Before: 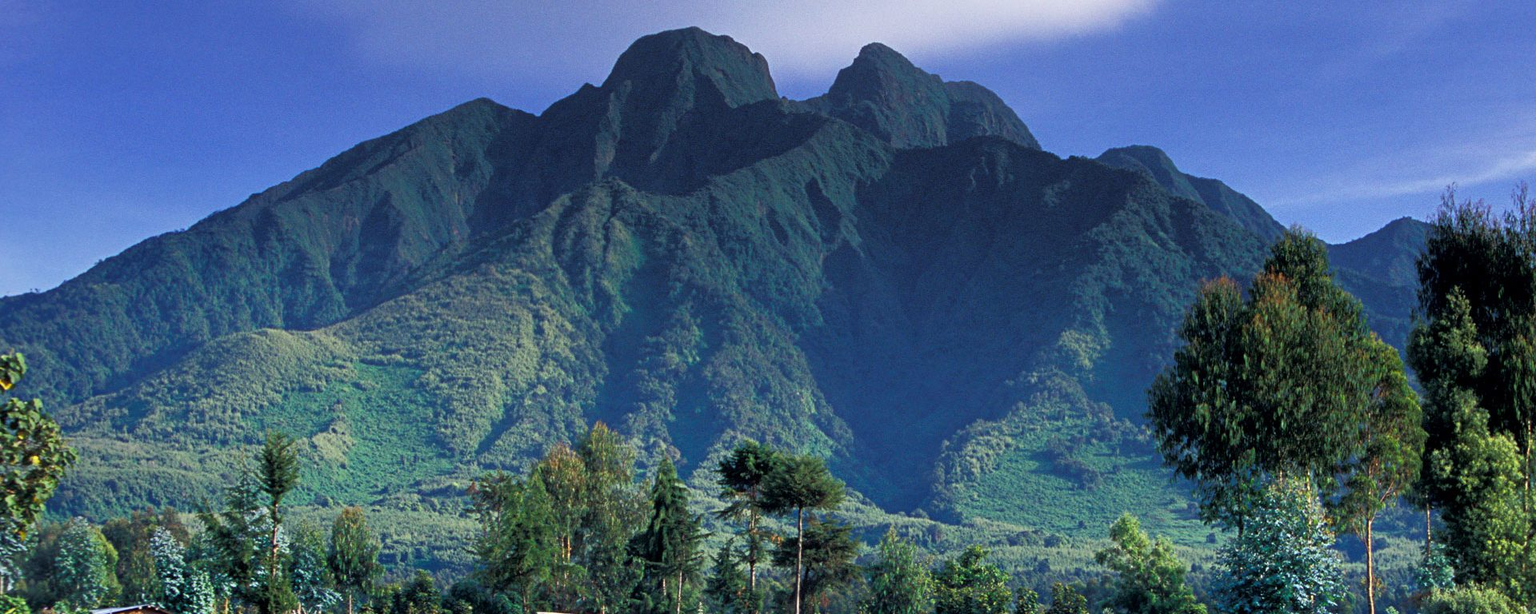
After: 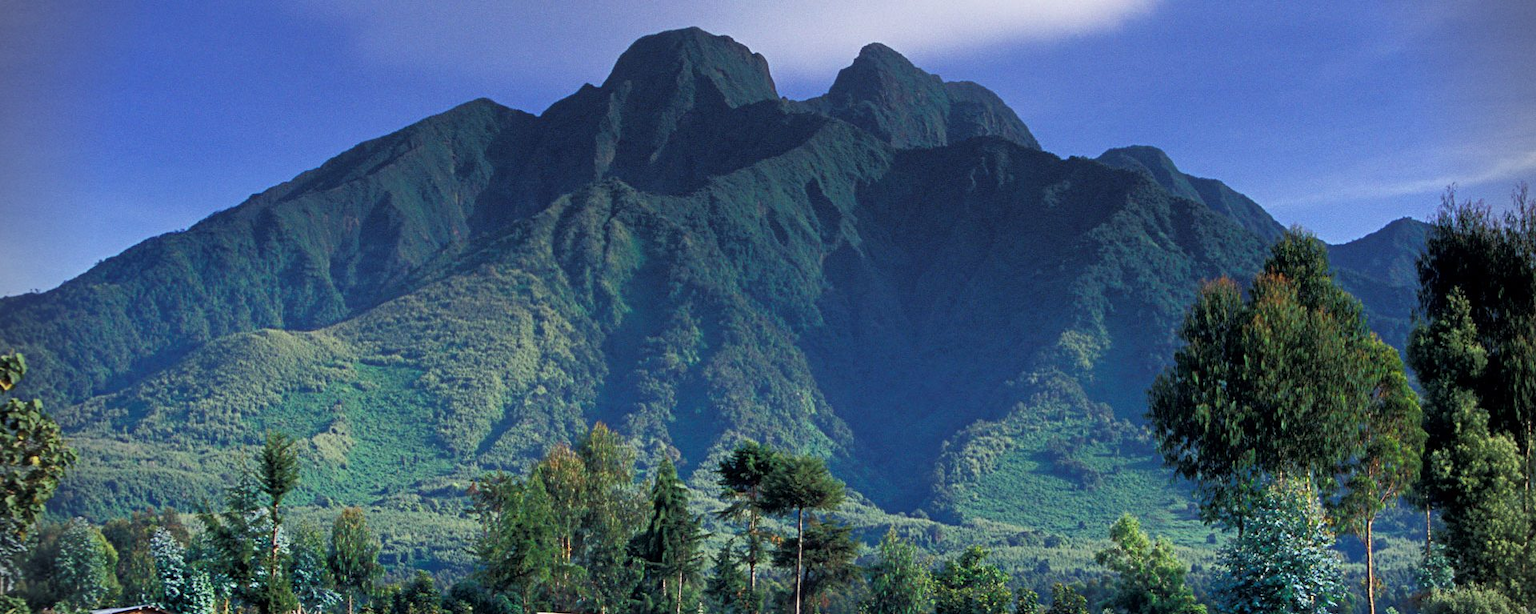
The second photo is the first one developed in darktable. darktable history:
vignetting: fall-off start 88.03%, fall-off radius 24.9%
exposure: compensate highlight preservation false
